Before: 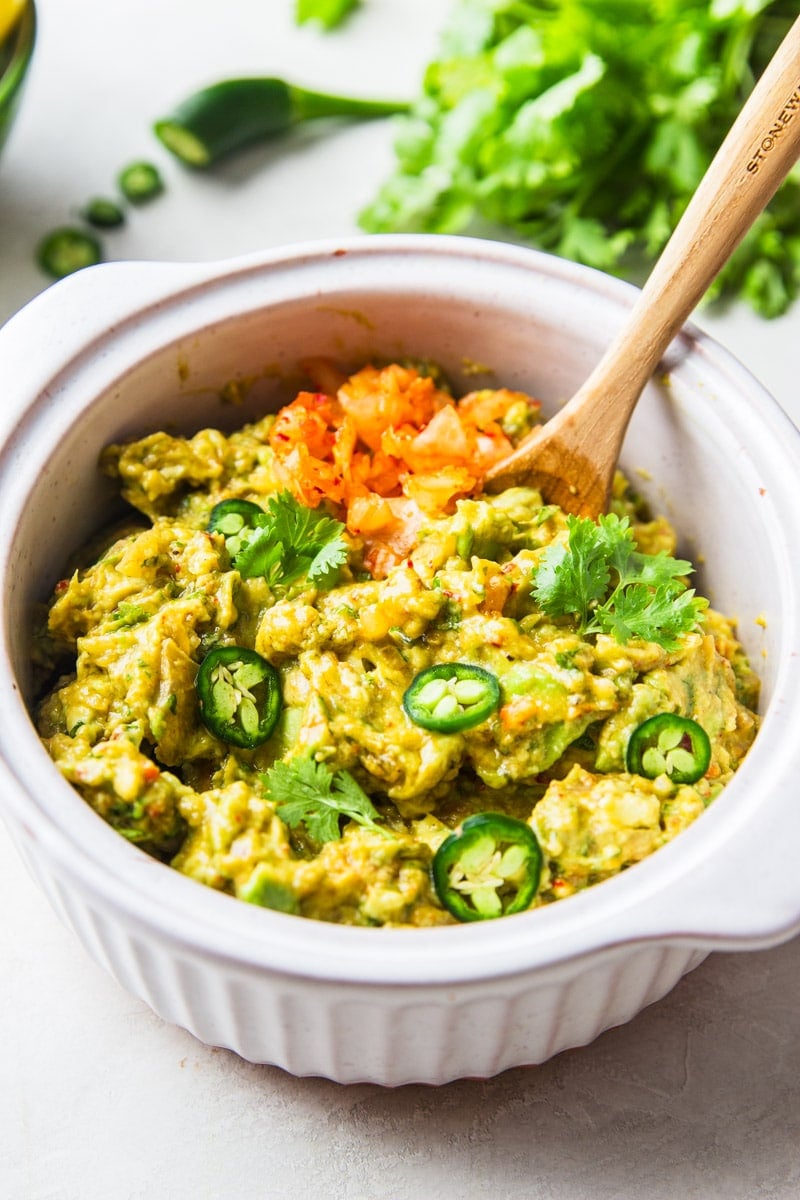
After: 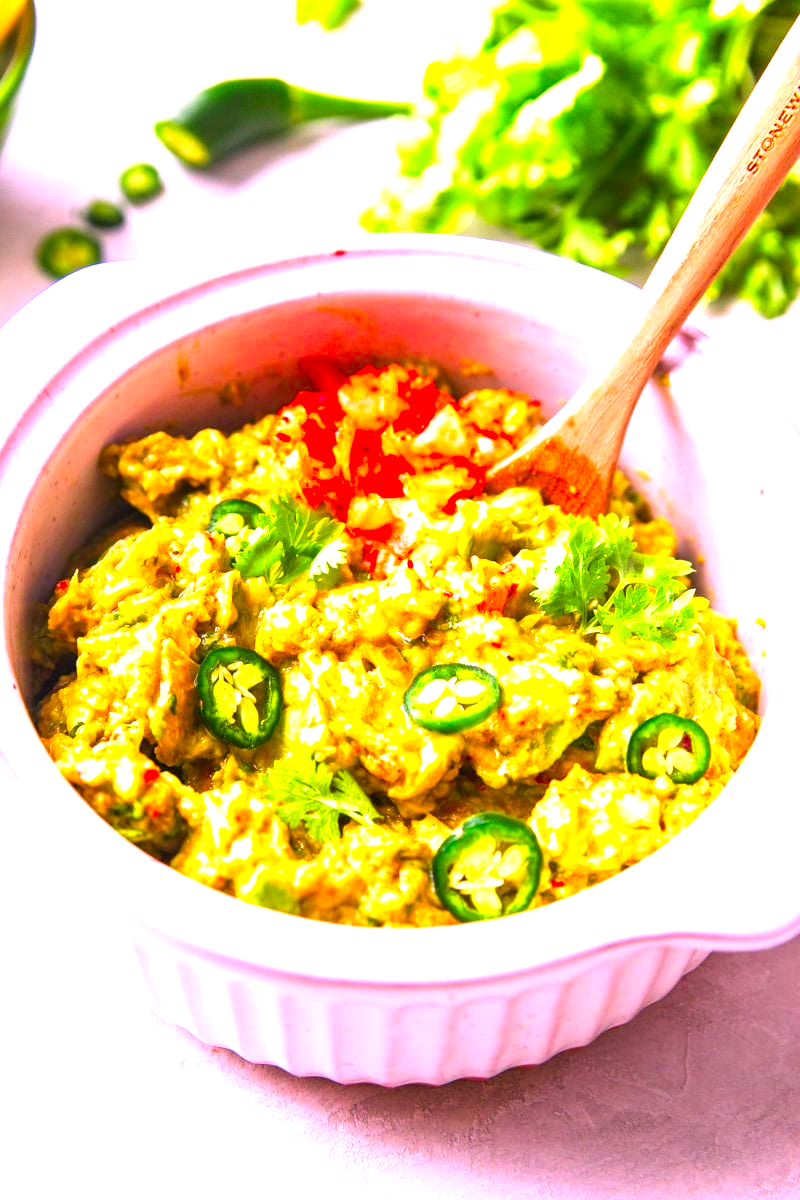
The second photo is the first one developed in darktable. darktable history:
color correction: highlights a* 19.5, highlights b* -11.53, saturation 1.69
exposure: black level correction 0, exposure 1.1 EV, compensate exposure bias true, compensate highlight preservation false
